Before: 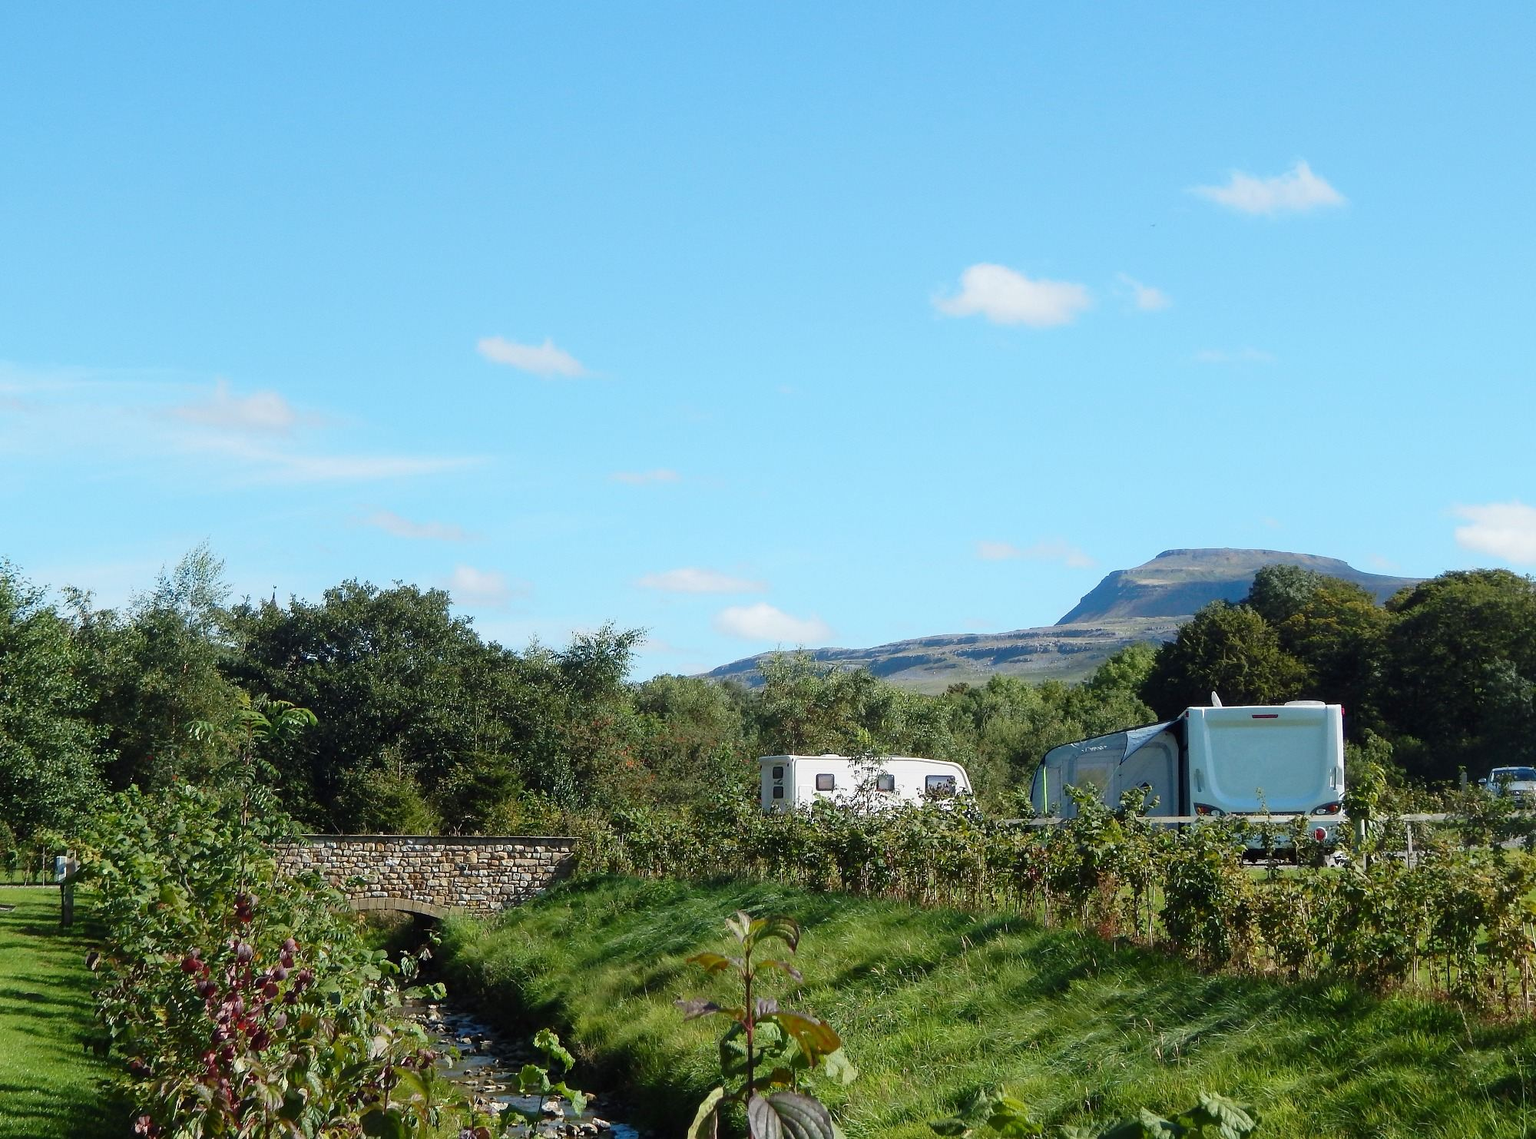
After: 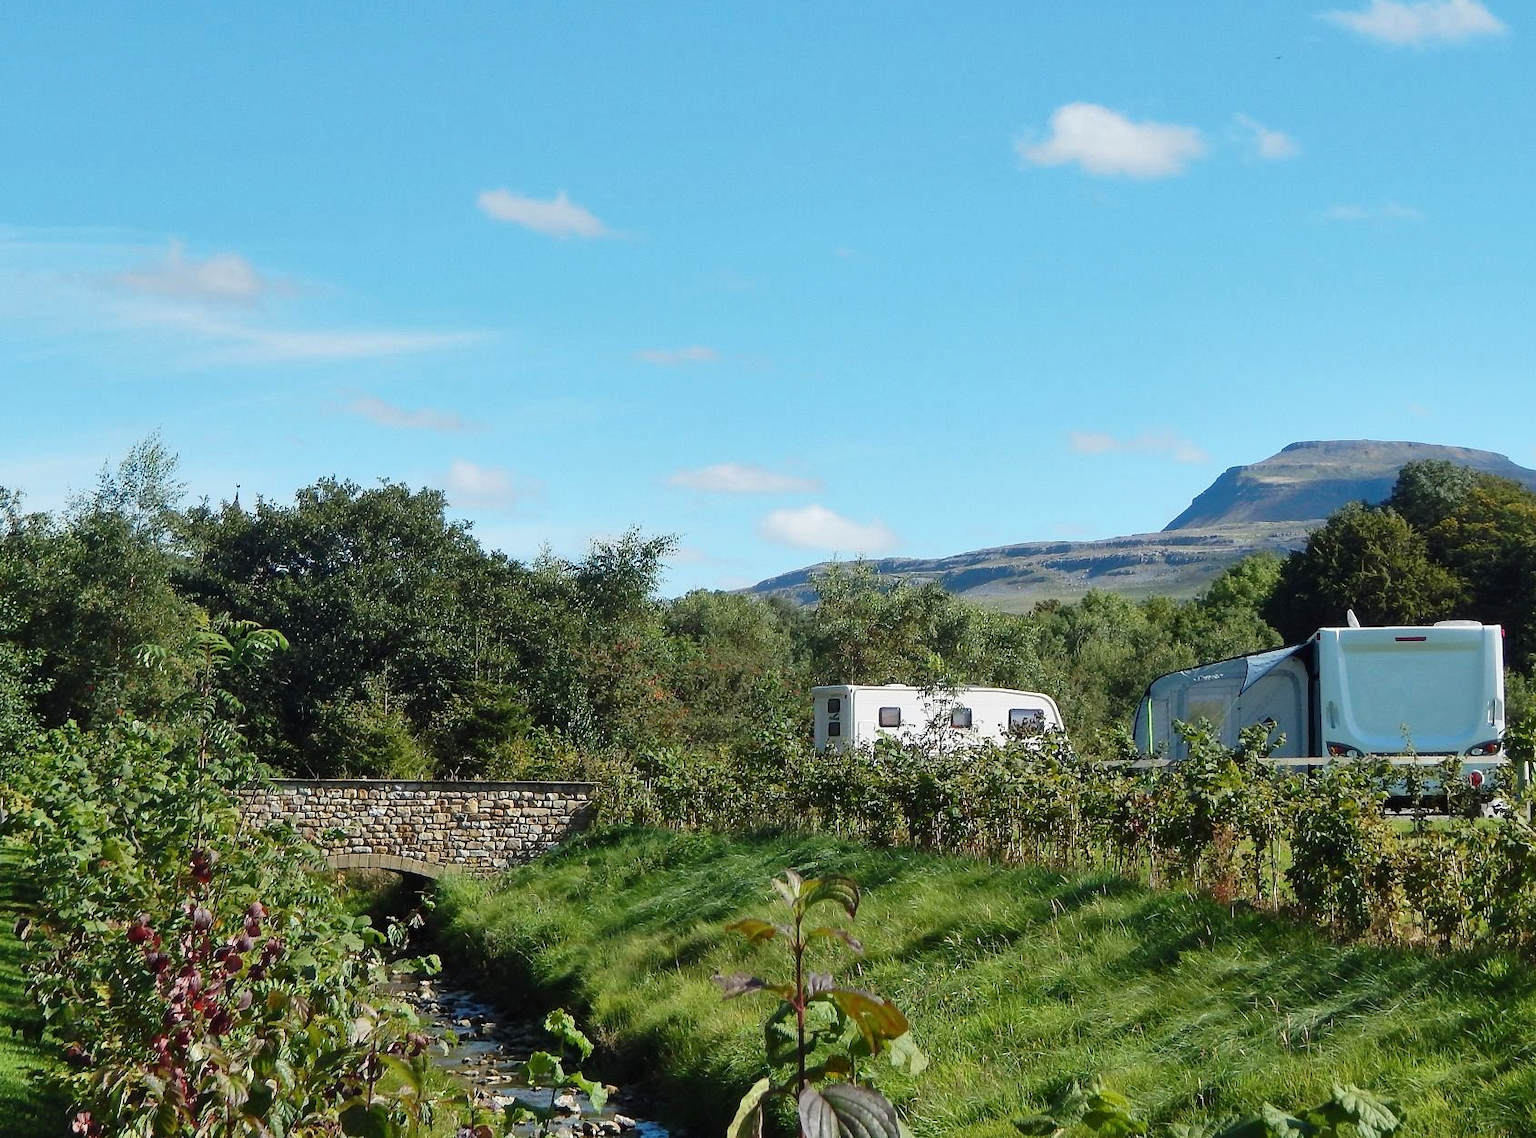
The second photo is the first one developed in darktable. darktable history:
shadows and highlights: soften with gaussian
crop and rotate: left 4.842%, top 15.51%, right 10.668%
